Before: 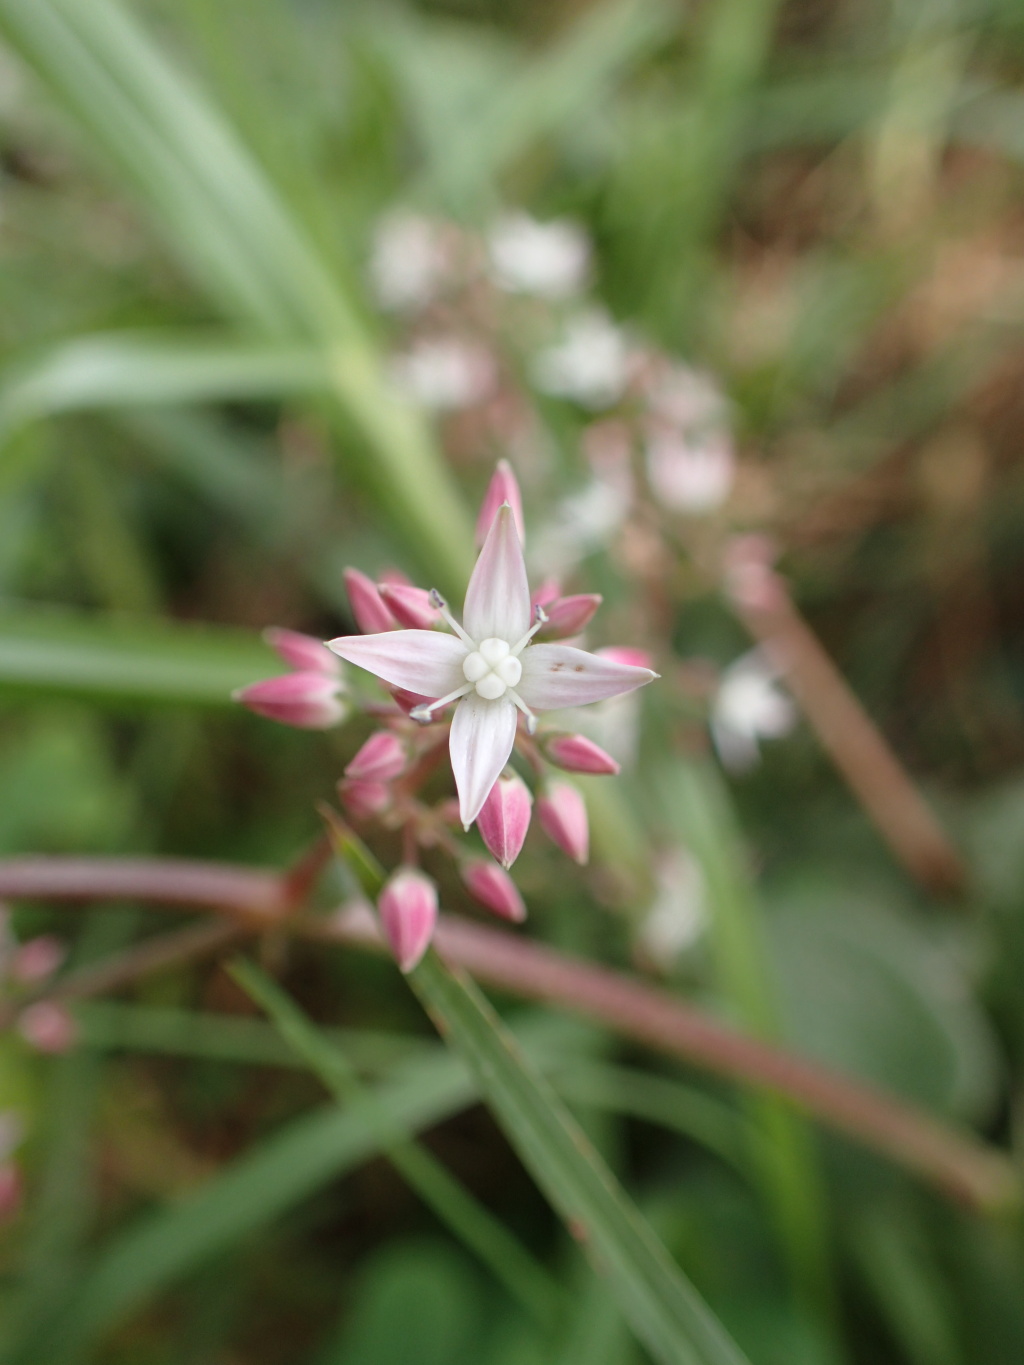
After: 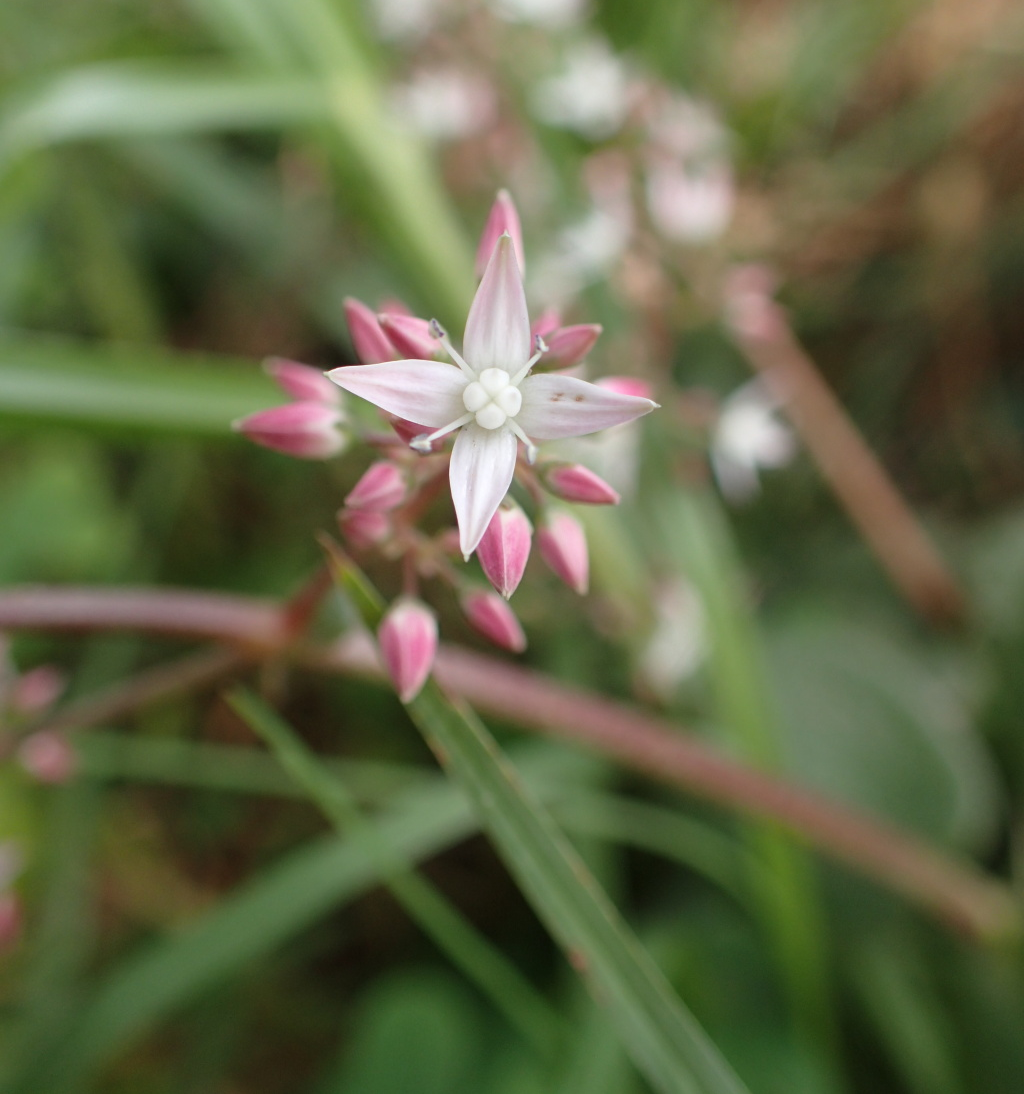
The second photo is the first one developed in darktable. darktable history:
crop and rotate: top 19.848%
